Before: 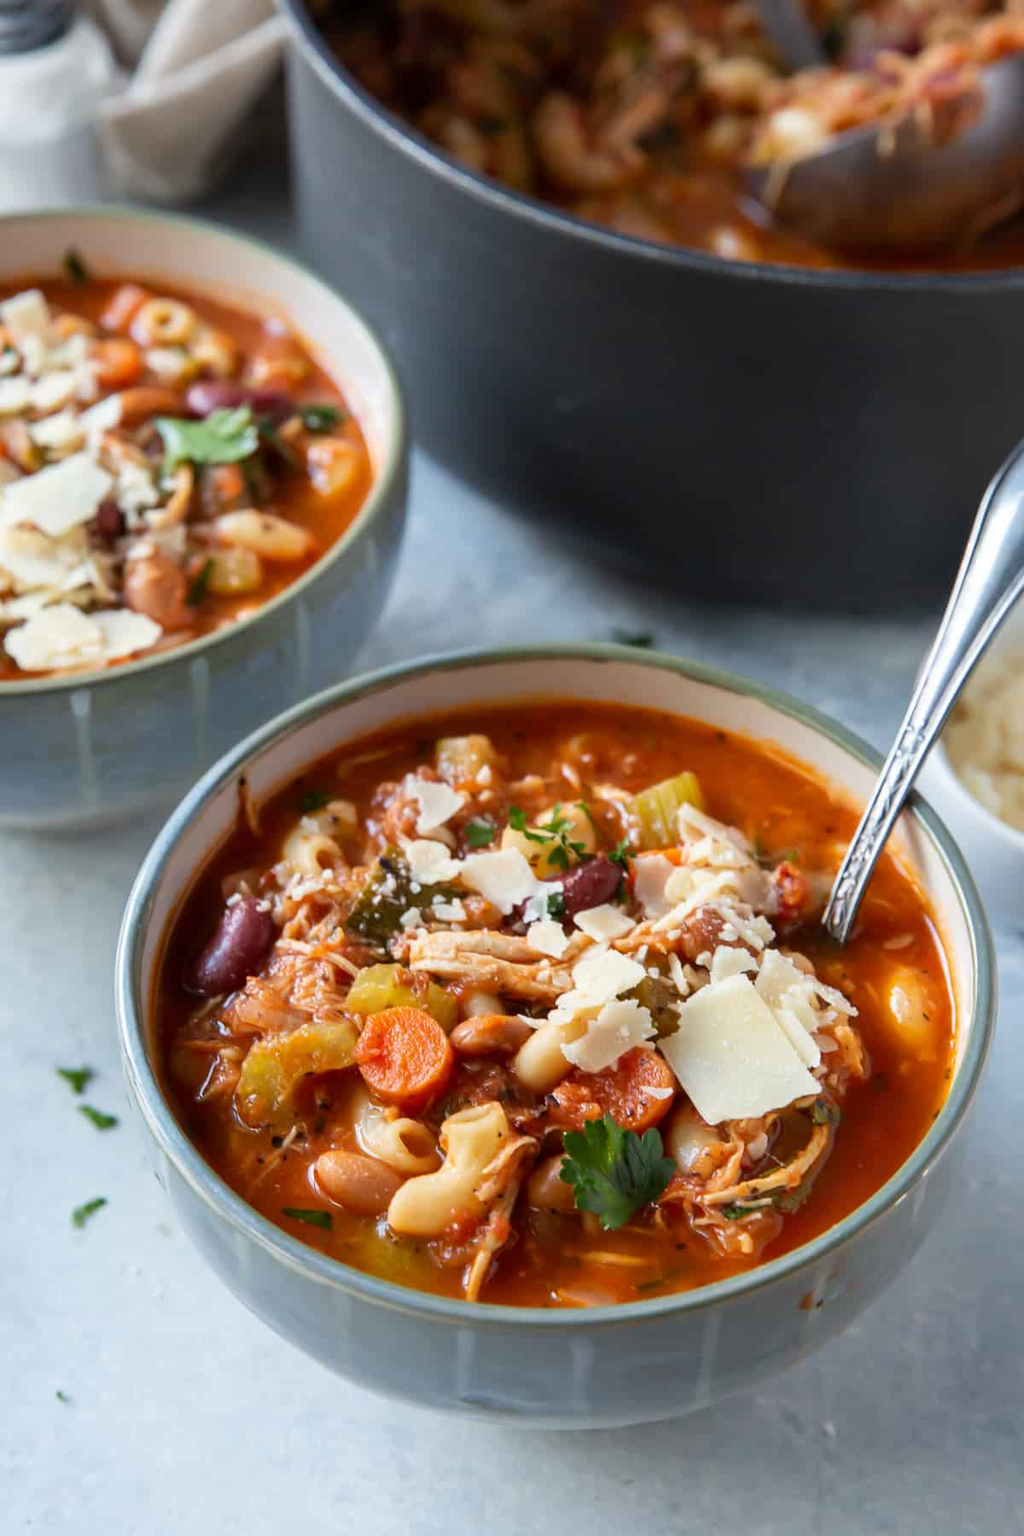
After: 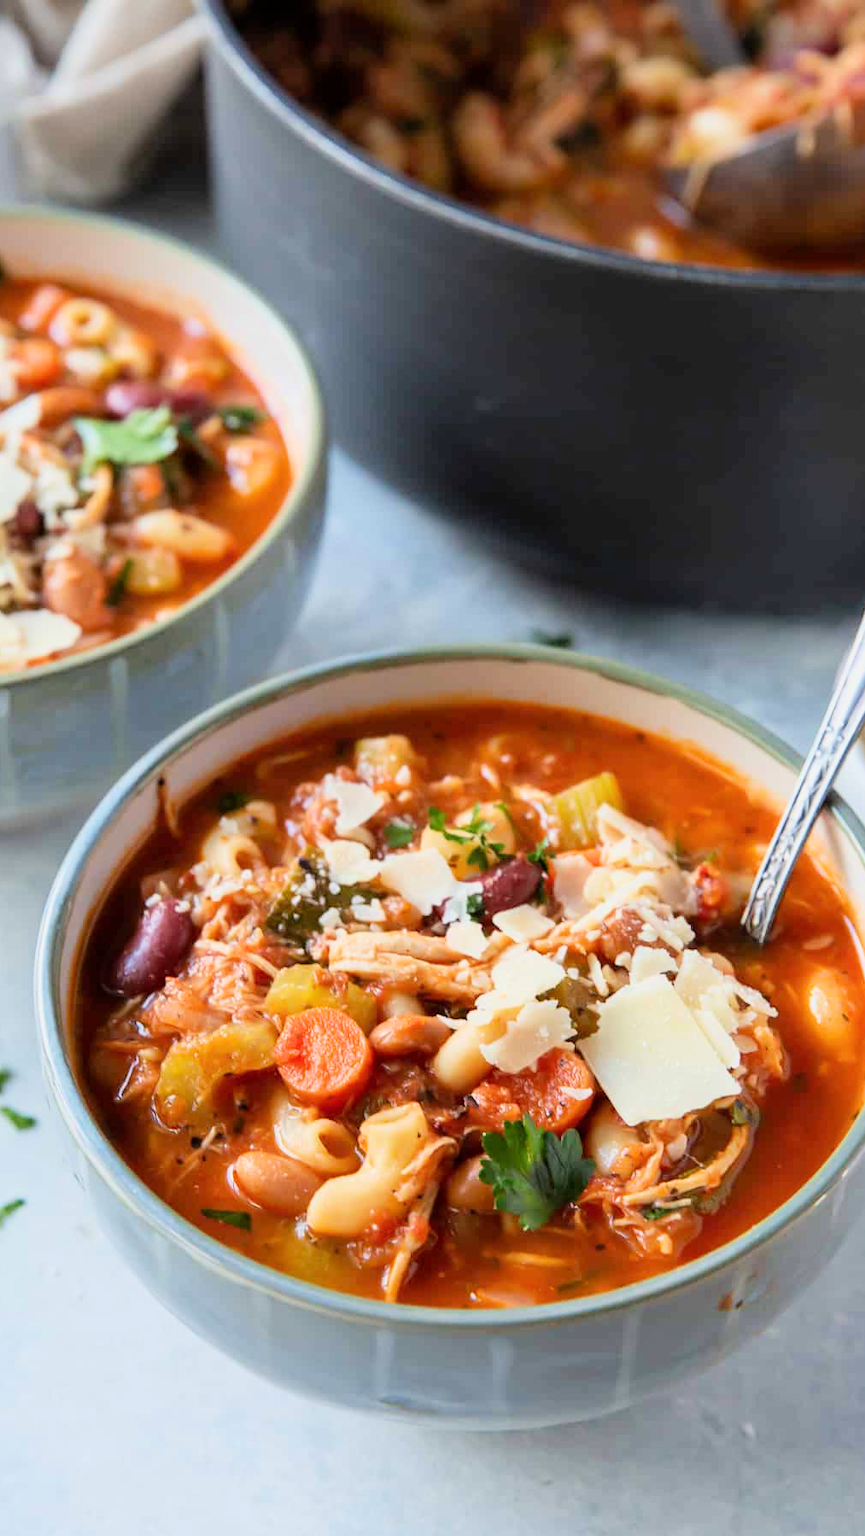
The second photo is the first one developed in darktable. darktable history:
color calibration: illuminant same as pipeline (D50), adaptation XYZ, x 0.345, y 0.358, temperature 5002.8 K
crop: left 7.941%, right 7.505%
exposure: exposure 0.758 EV, compensate highlight preservation false
filmic rgb: black relative exposure -8.02 EV, white relative exposure 4.01 EV, threshold 5.97 EV, hardness 4.2, color science v6 (2022), enable highlight reconstruction true
